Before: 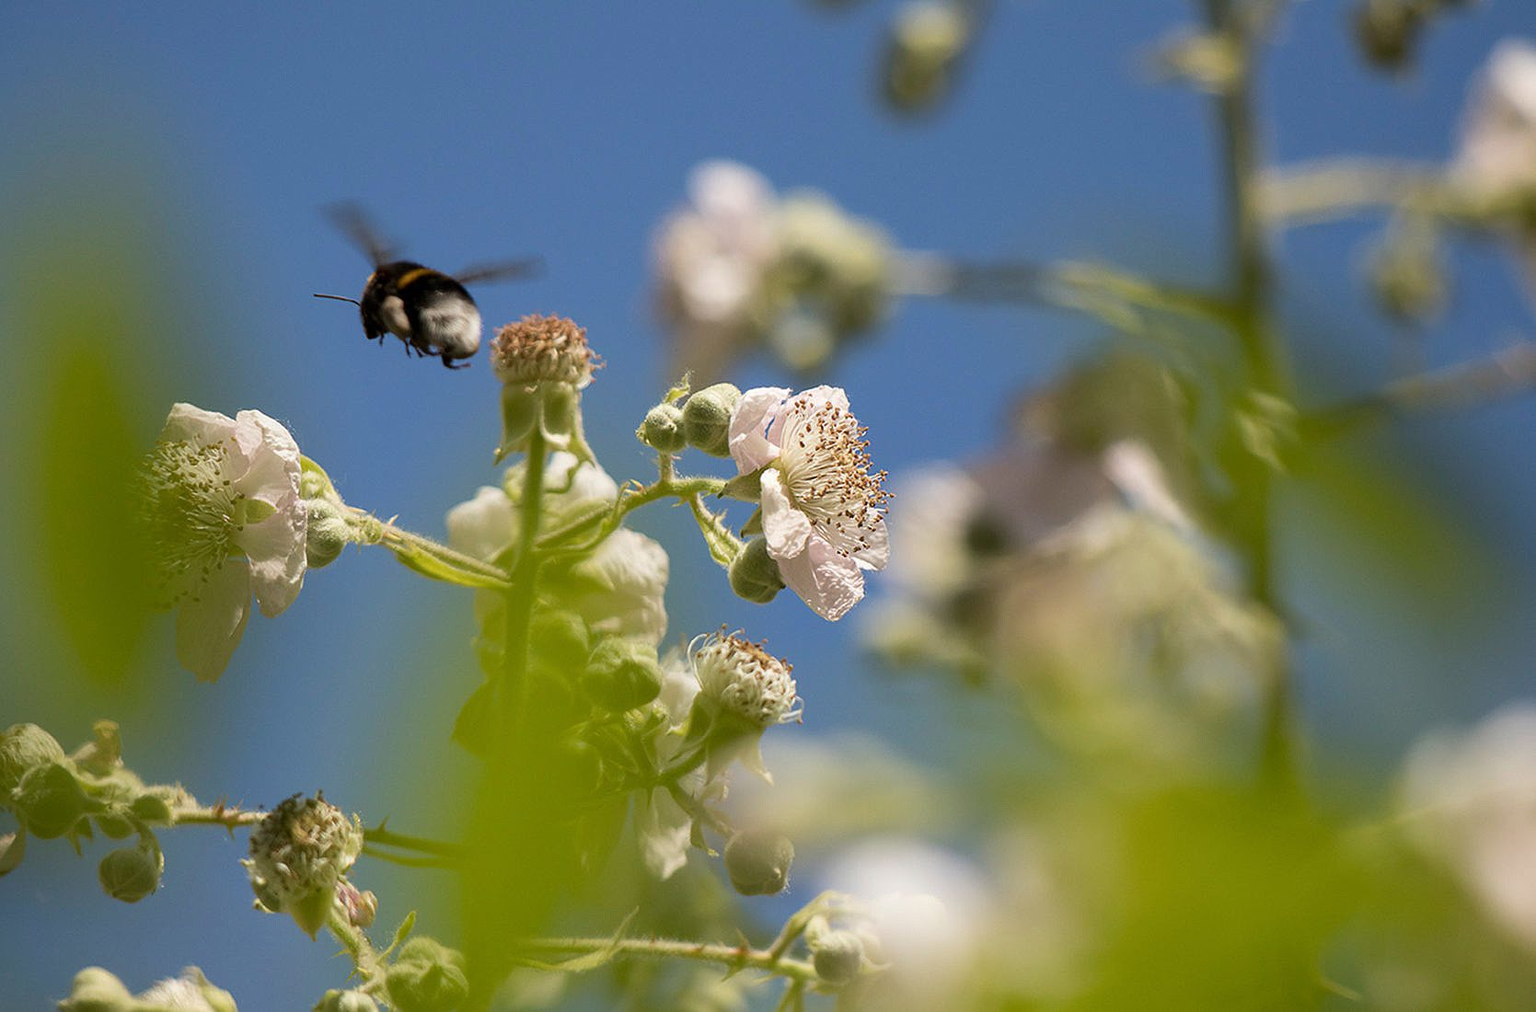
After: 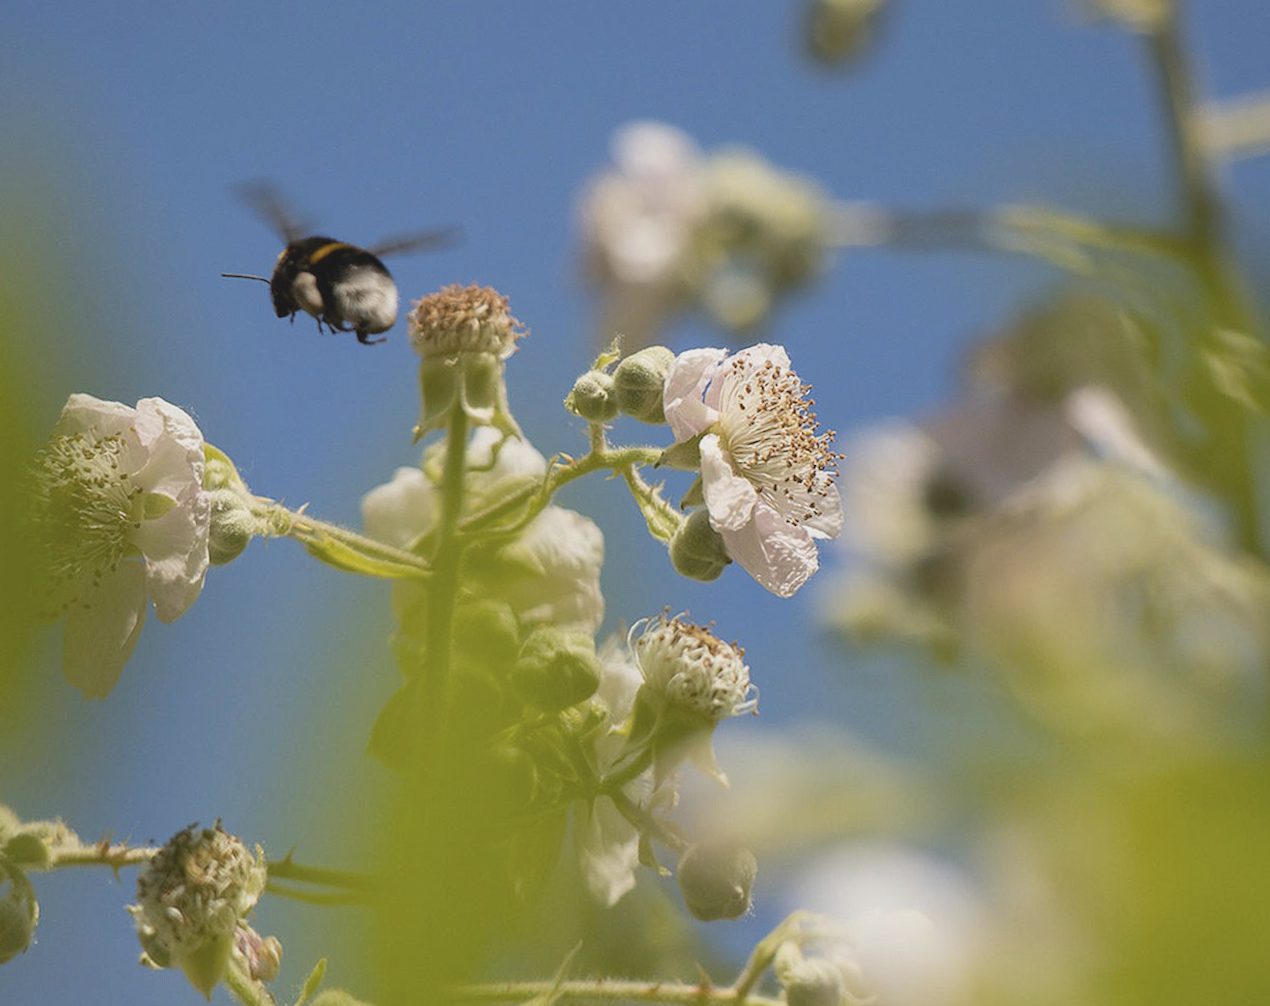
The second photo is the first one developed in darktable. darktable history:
contrast brightness saturation: contrast -0.15, brightness 0.05, saturation -0.12
crop and rotate: angle 1°, left 4.281%, top 0.642%, right 11.383%, bottom 2.486%
color contrast: green-magenta contrast 0.81
rotate and perspective: rotation -1.68°, lens shift (vertical) -0.146, crop left 0.049, crop right 0.912, crop top 0.032, crop bottom 0.96
